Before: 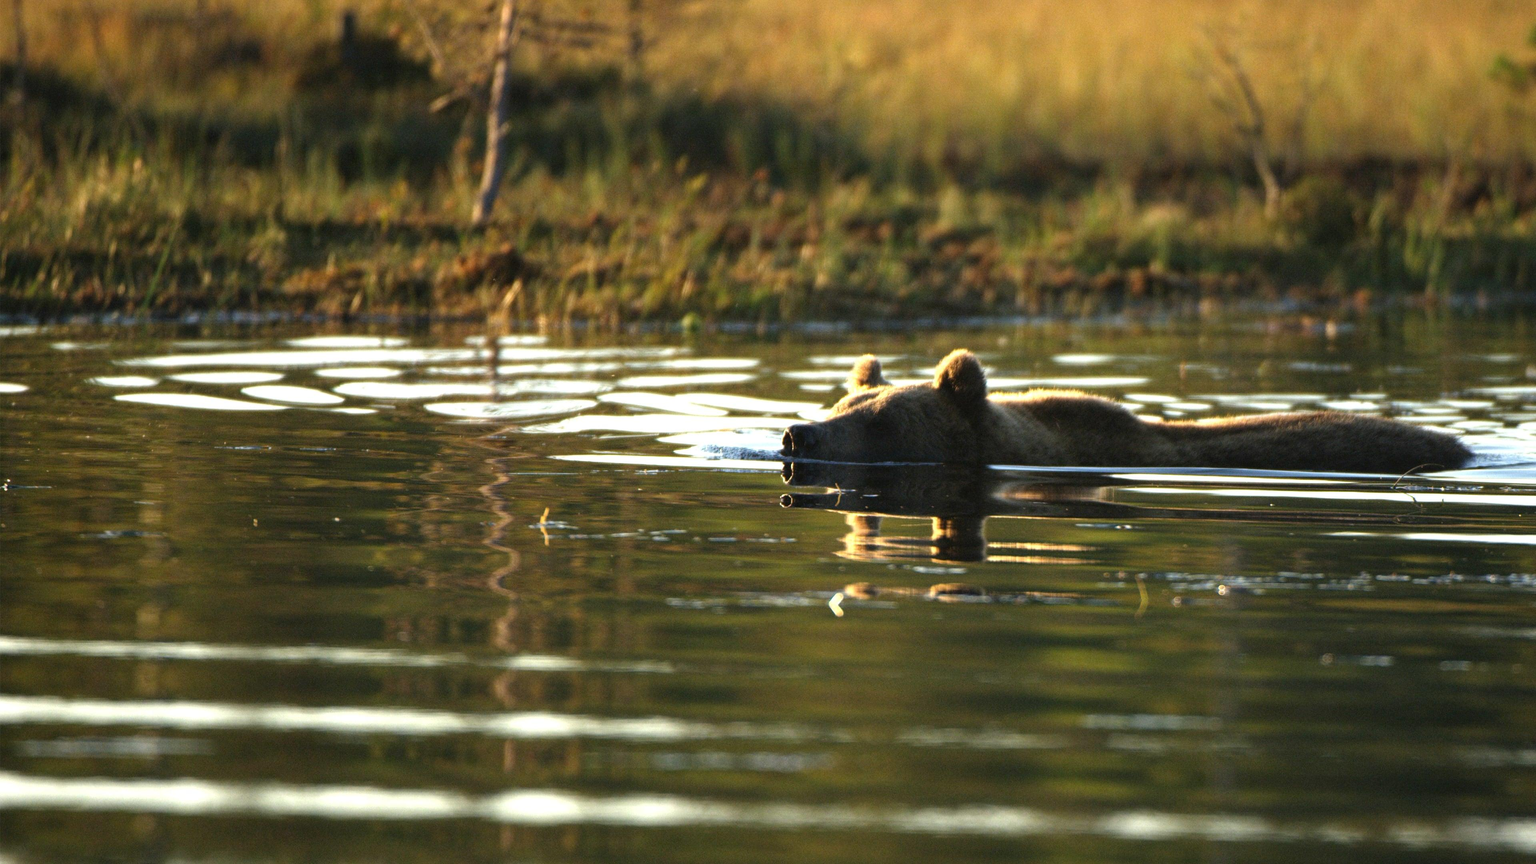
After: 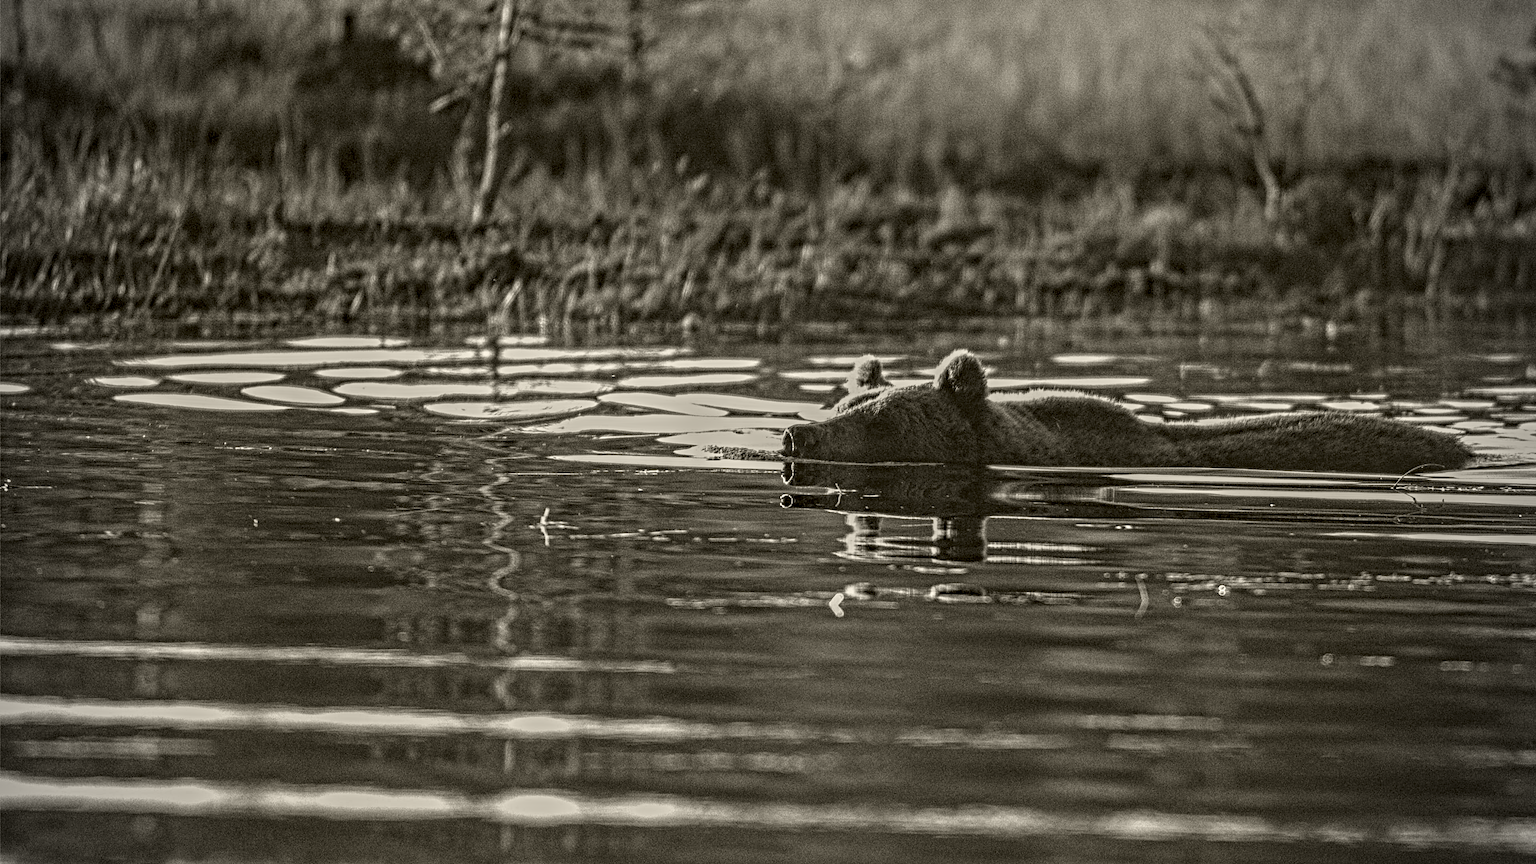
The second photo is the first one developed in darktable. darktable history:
contrast equalizer: octaves 7, y [[0.406, 0.494, 0.589, 0.753, 0.877, 0.999], [0.5 ×6], [0.5 ×6], [0 ×6], [0 ×6]]
exposure: exposure 0.131 EV, compensate highlight preservation false
local contrast: highlights 20%, shadows 70%, detail 170%
colorize: hue 41.44°, saturation 22%, source mix 60%, lightness 10.61%
vignetting: on, module defaults
